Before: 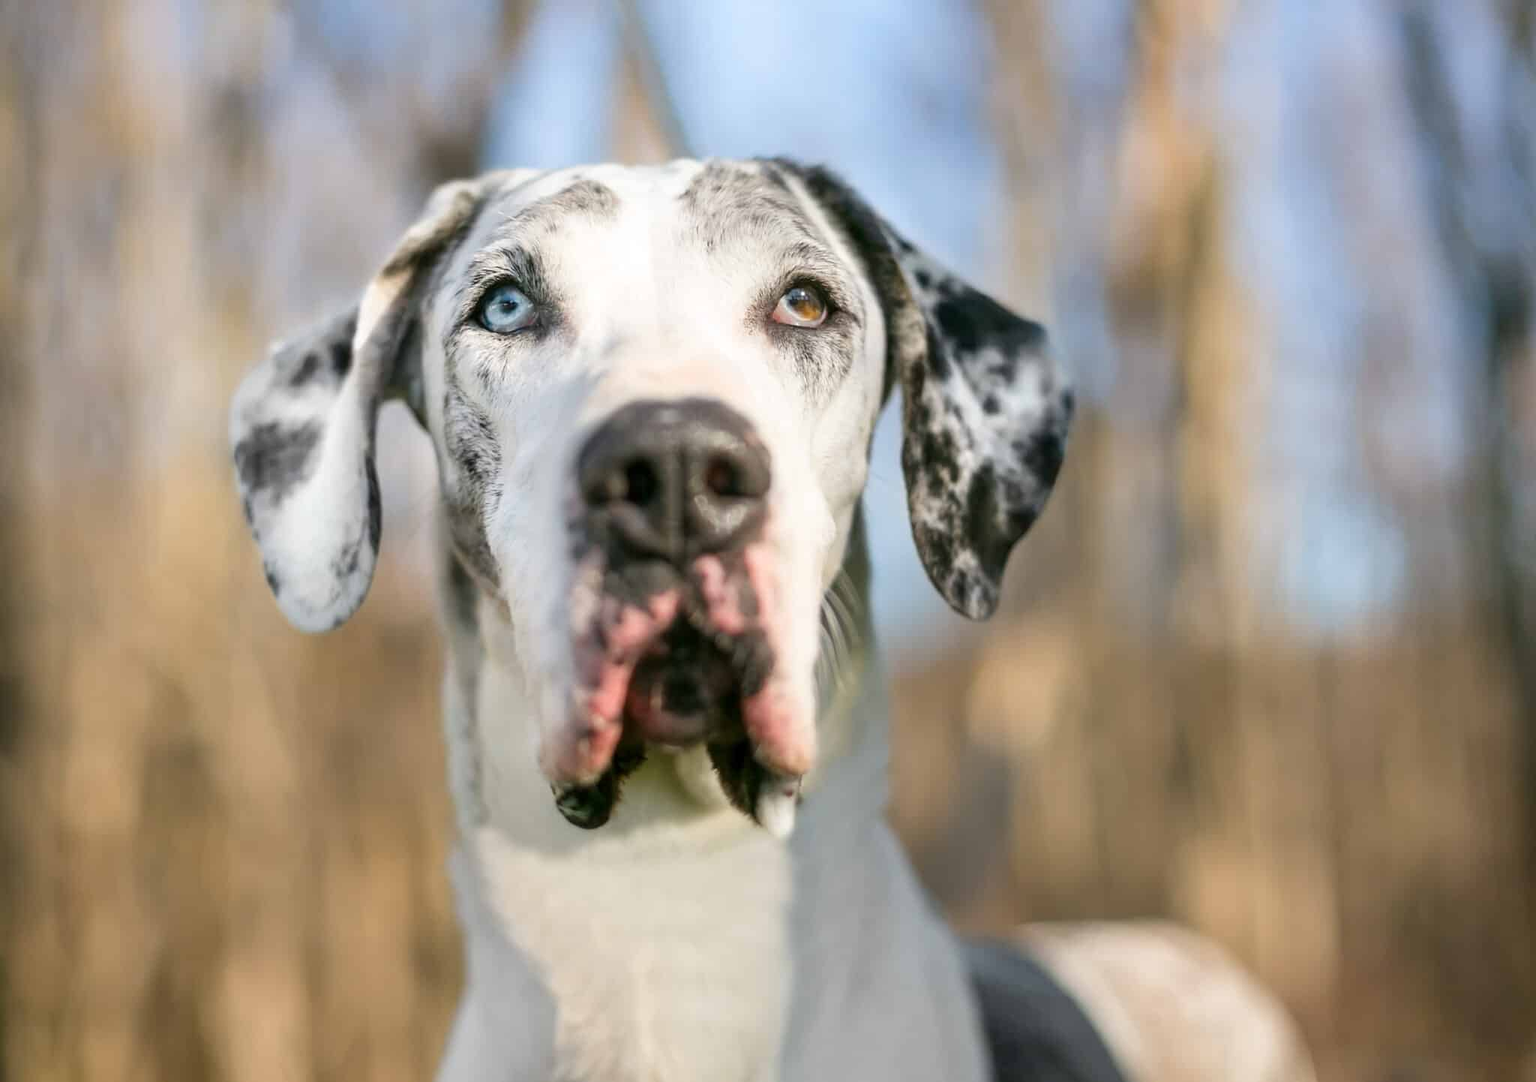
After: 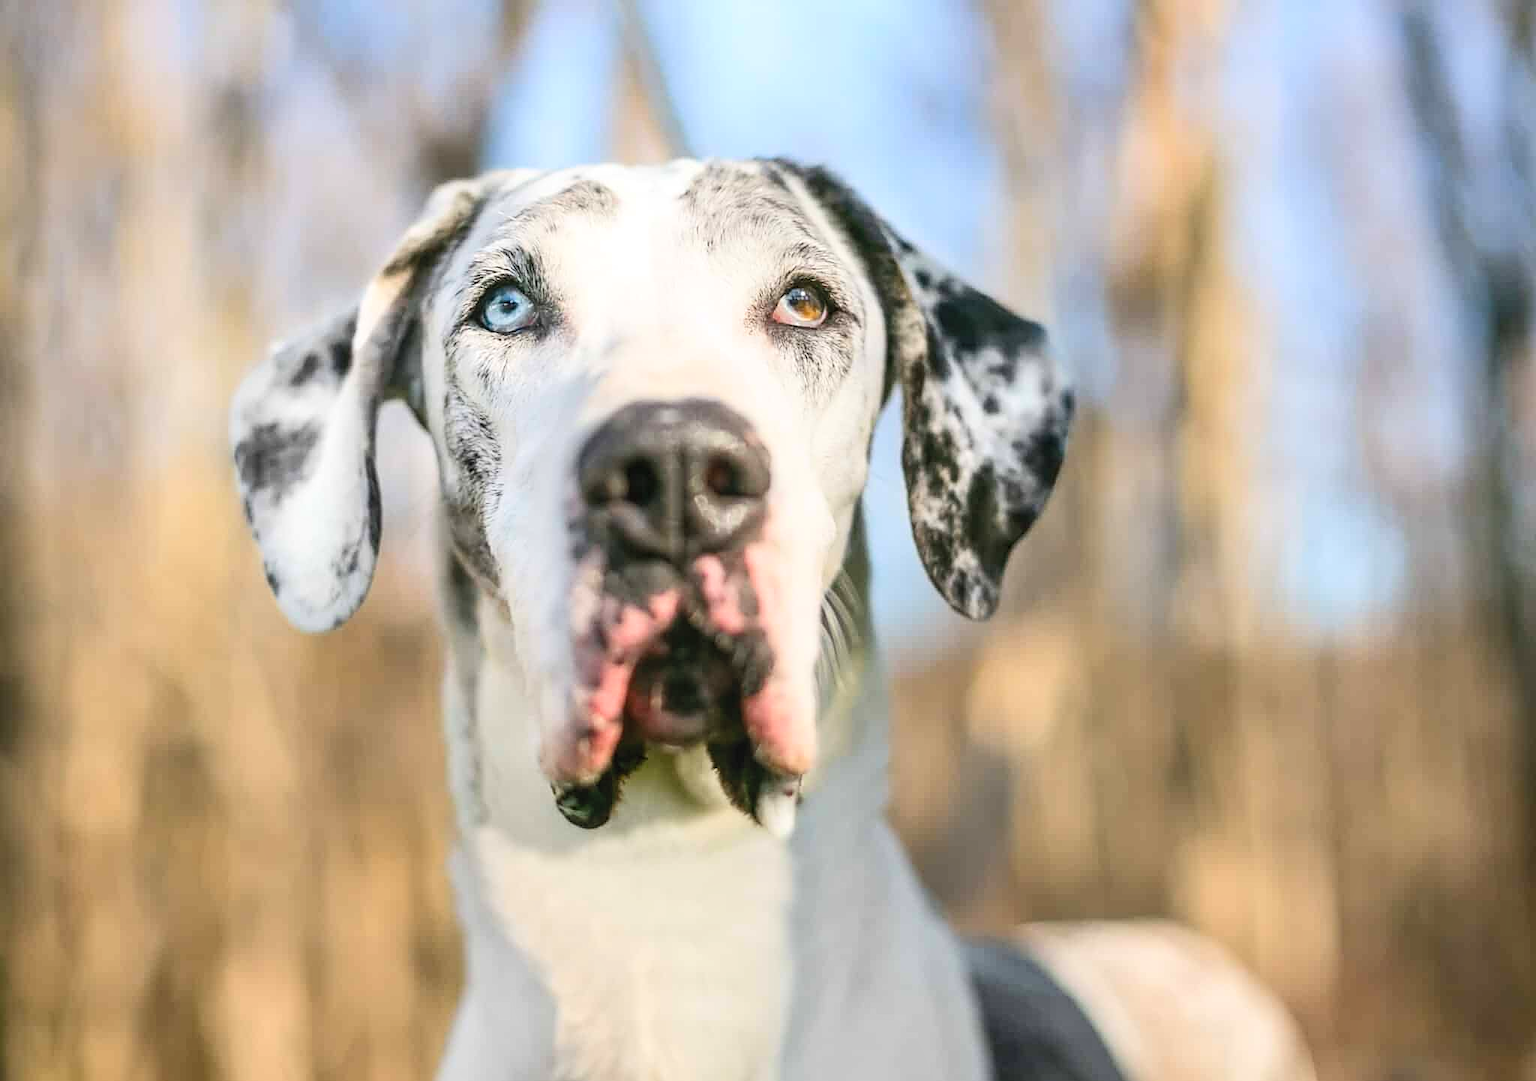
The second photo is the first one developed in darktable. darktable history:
sharpen: on, module defaults
local contrast: detail 113%
tone equalizer: edges refinement/feathering 500, mask exposure compensation -1.57 EV, preserve details no
contrast brightness saturation: contrast 0.205, brightness 0.16, saturation 0.216
